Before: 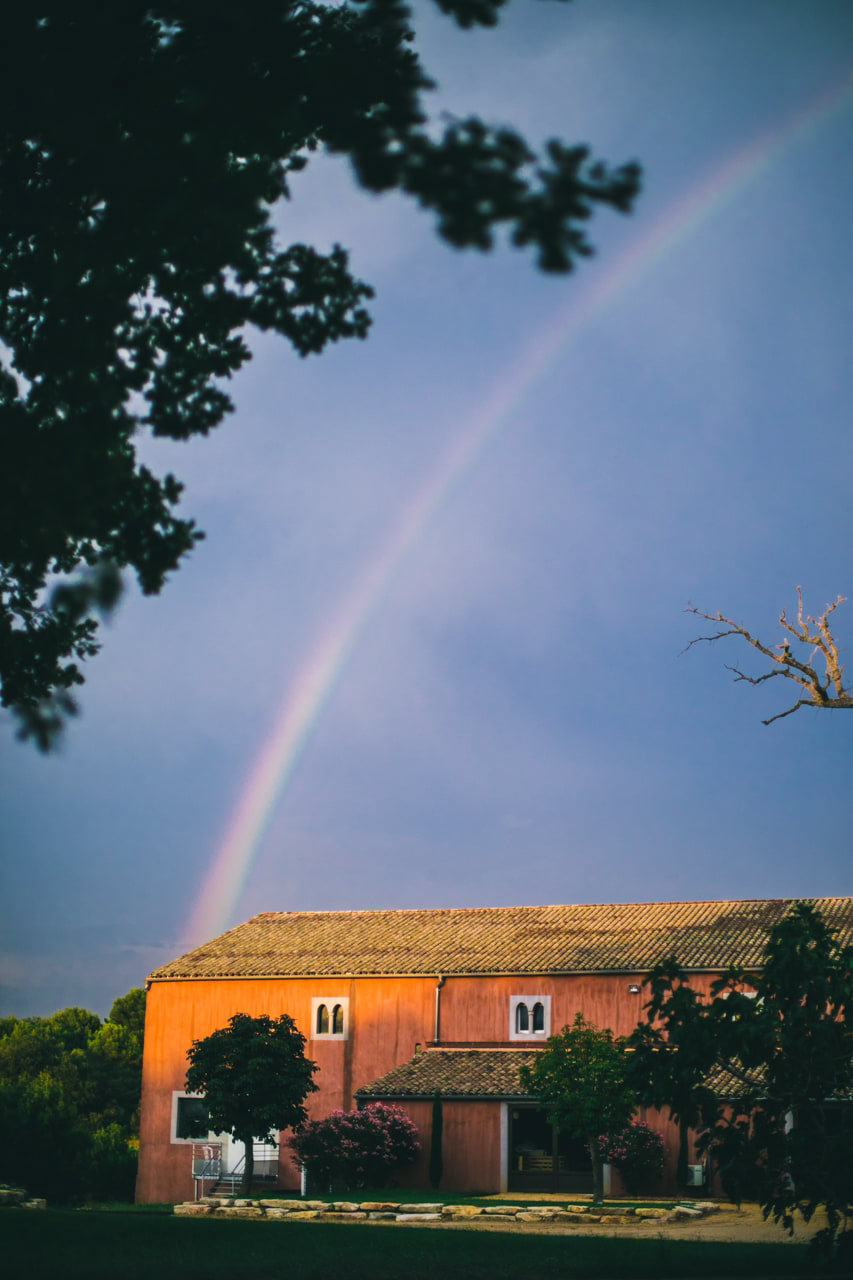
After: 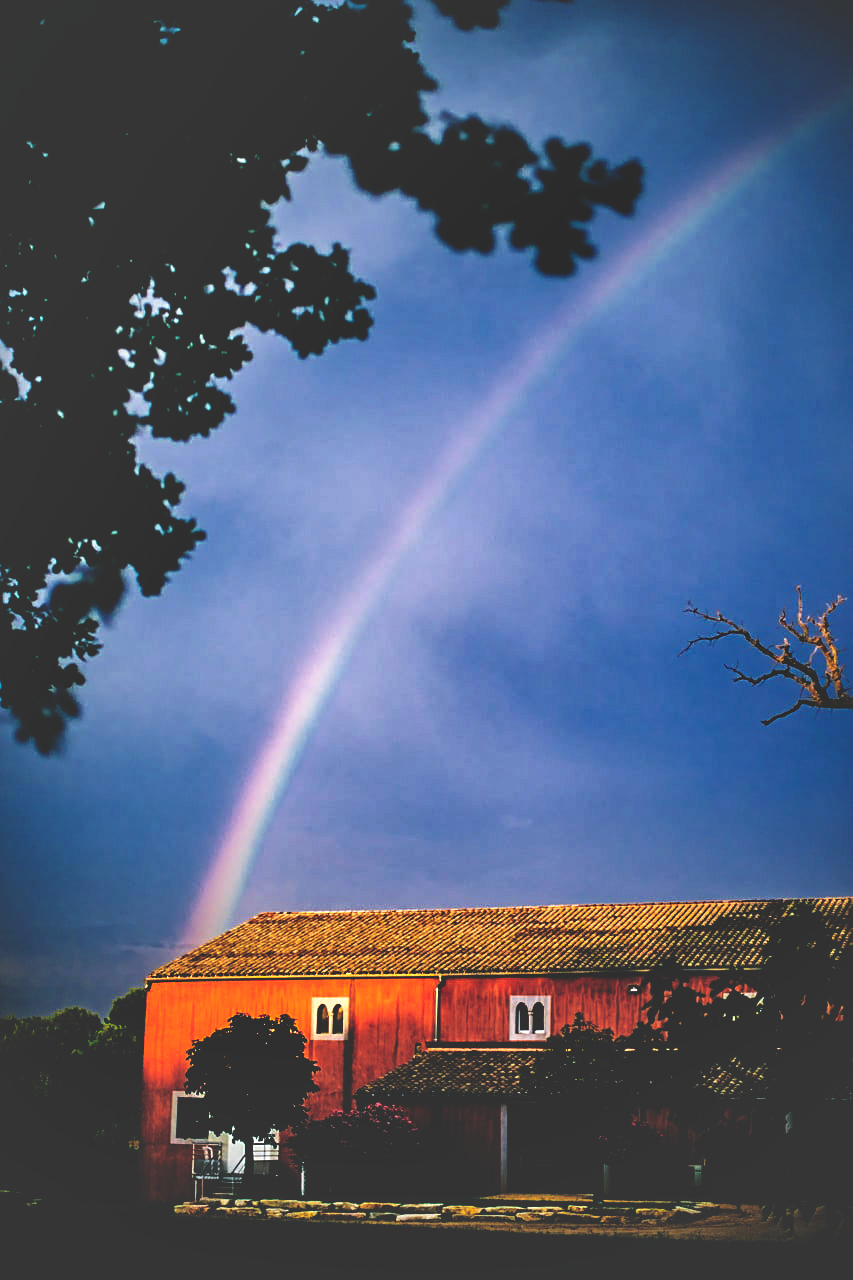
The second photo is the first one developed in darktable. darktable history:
sharpen: on, module defaults
base curve: curves: ch0 [(0, 0.036) (0.083, 0.04) (0.804, 1)], preserve colors none
local contrast: mode bilateral grid, contrast 20, coarseness 99, detail 150%, midtone range 0.2
